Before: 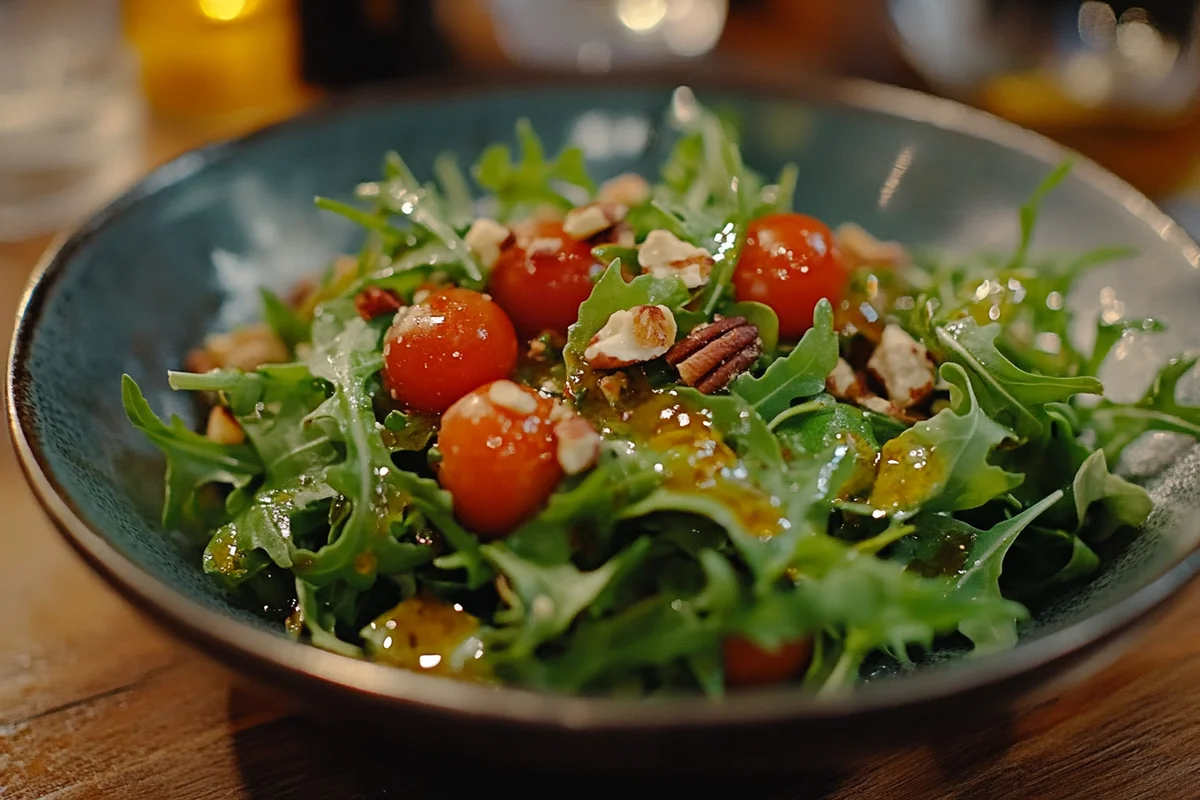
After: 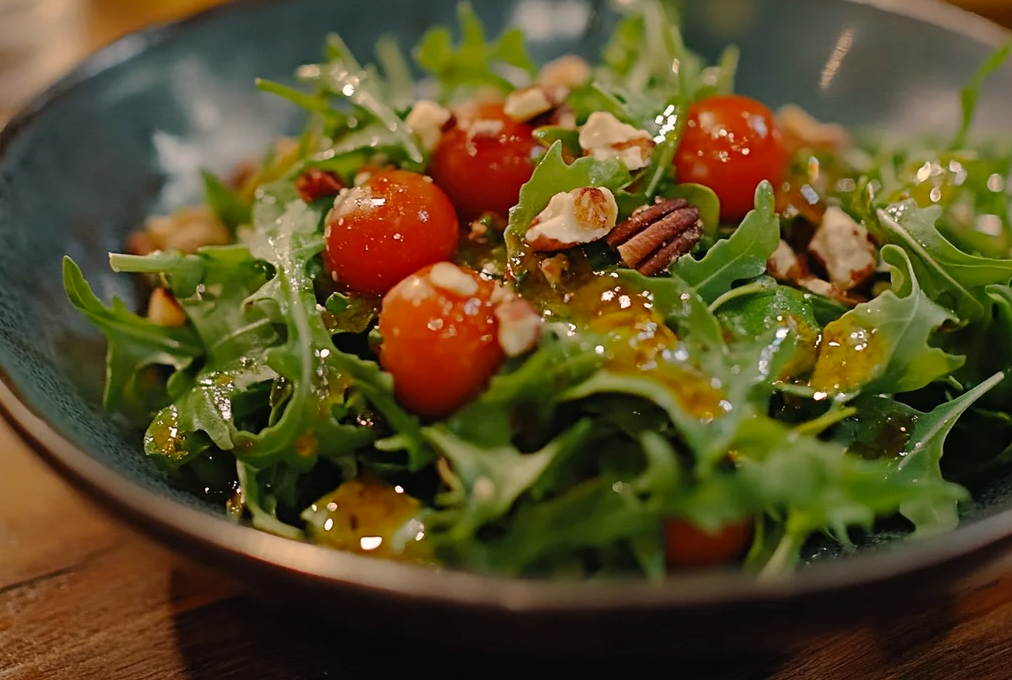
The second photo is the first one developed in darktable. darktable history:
color correction: highlights a* 5.9, highlights b* 4.71
crop and rotate: left 4.951%, top 14.919%, right 10.702%
